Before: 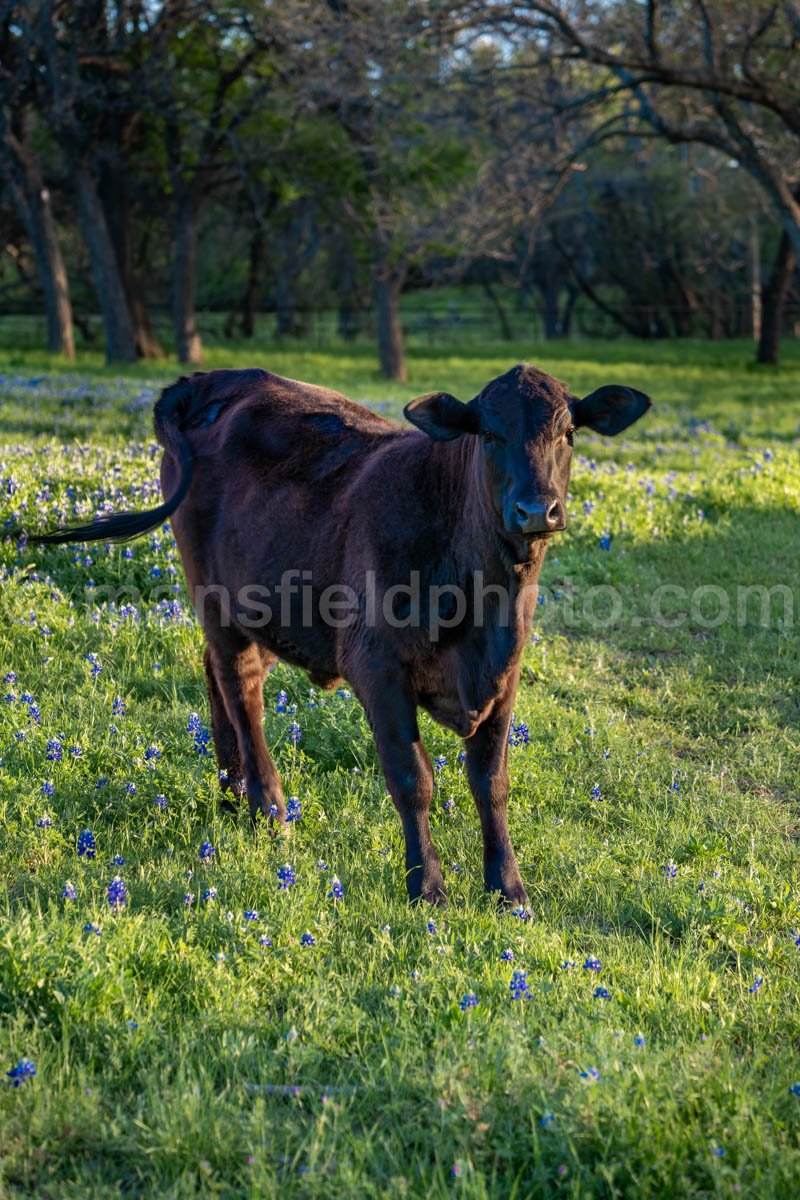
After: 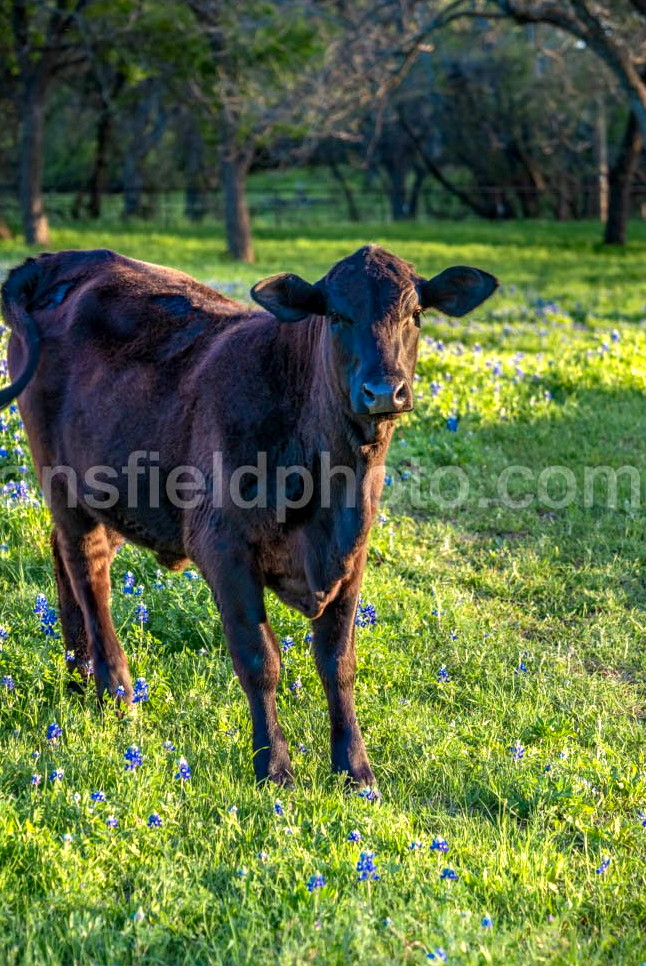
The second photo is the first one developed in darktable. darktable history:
crop: left 19.196%, top 9.917%, right 0%, bottom 9.566%
exposure: black level correction 0, exposure 0.5 EV, compensate highlight preservation false
contrast brightness saturation: saturation 0.181
local contrast: on, module defaults
